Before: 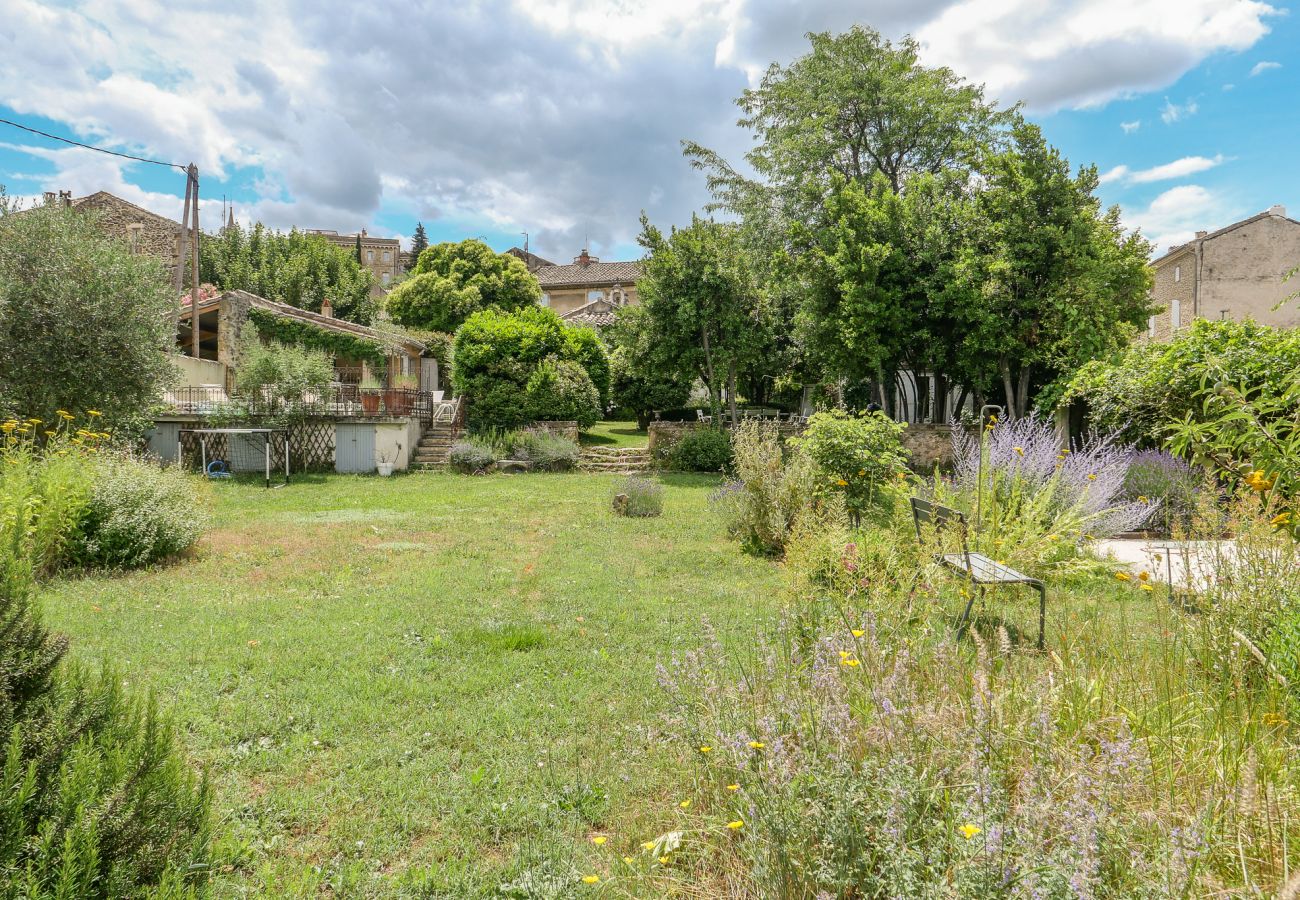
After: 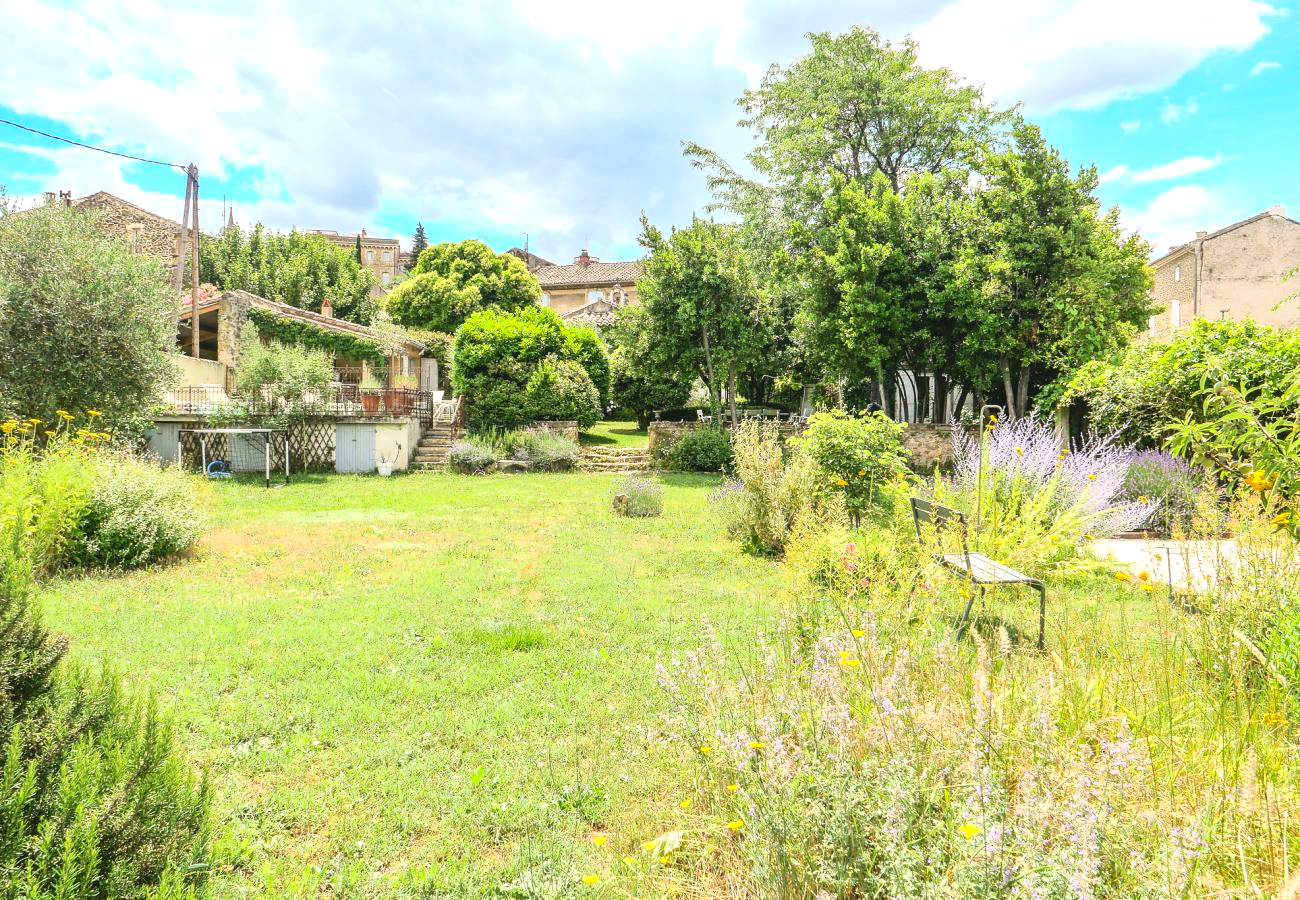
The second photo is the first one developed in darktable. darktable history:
contrast brightness saturation: contrast 0.2, brightness 0.16, saturation 0.22
exposure: black level correction -0.002, exposure 0.54 EV, compensate highlight preservation false
